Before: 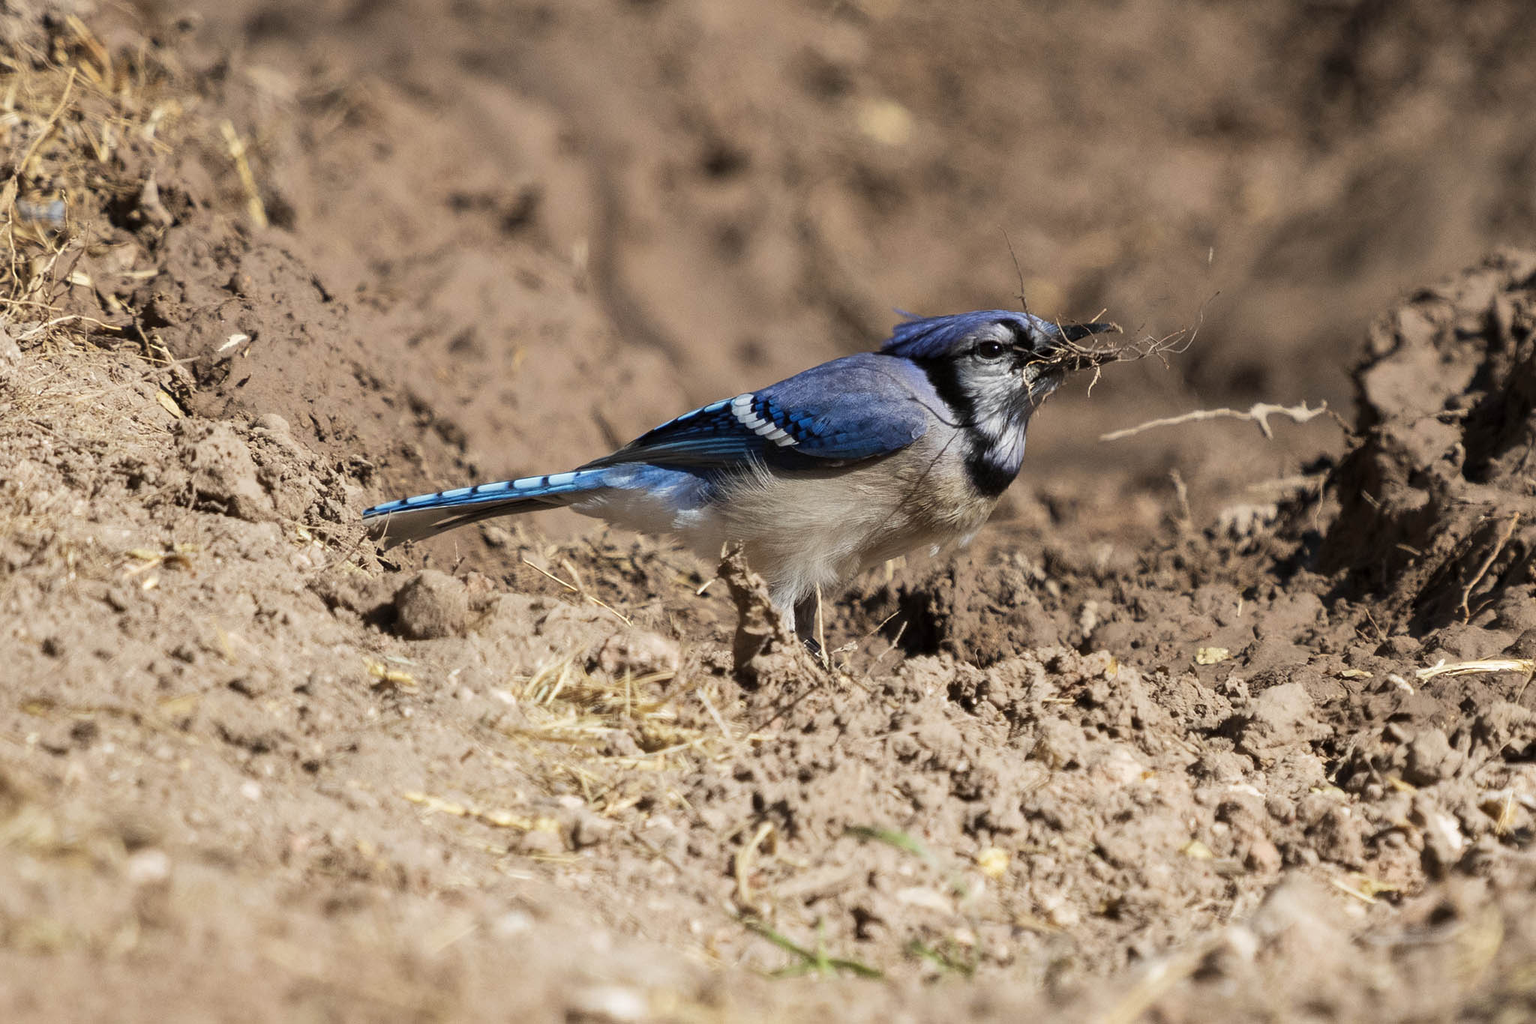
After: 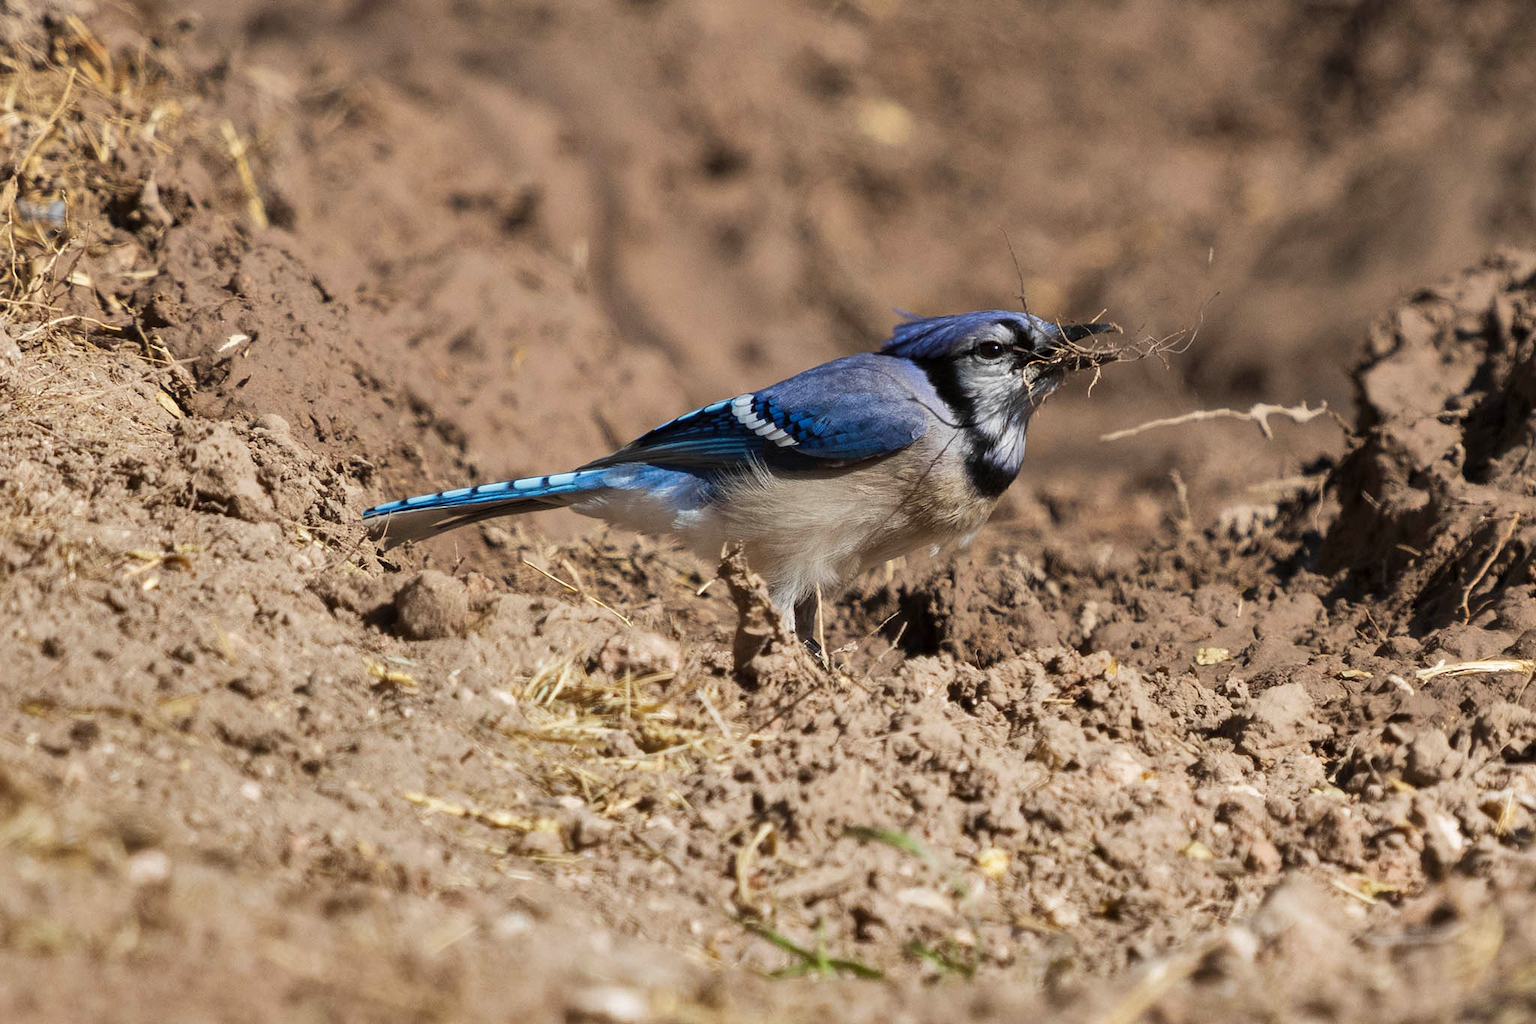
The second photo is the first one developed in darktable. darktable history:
shadows and highlights: radius 119.29, shadows 41.81, highlights -61.82, soften with gaussian
